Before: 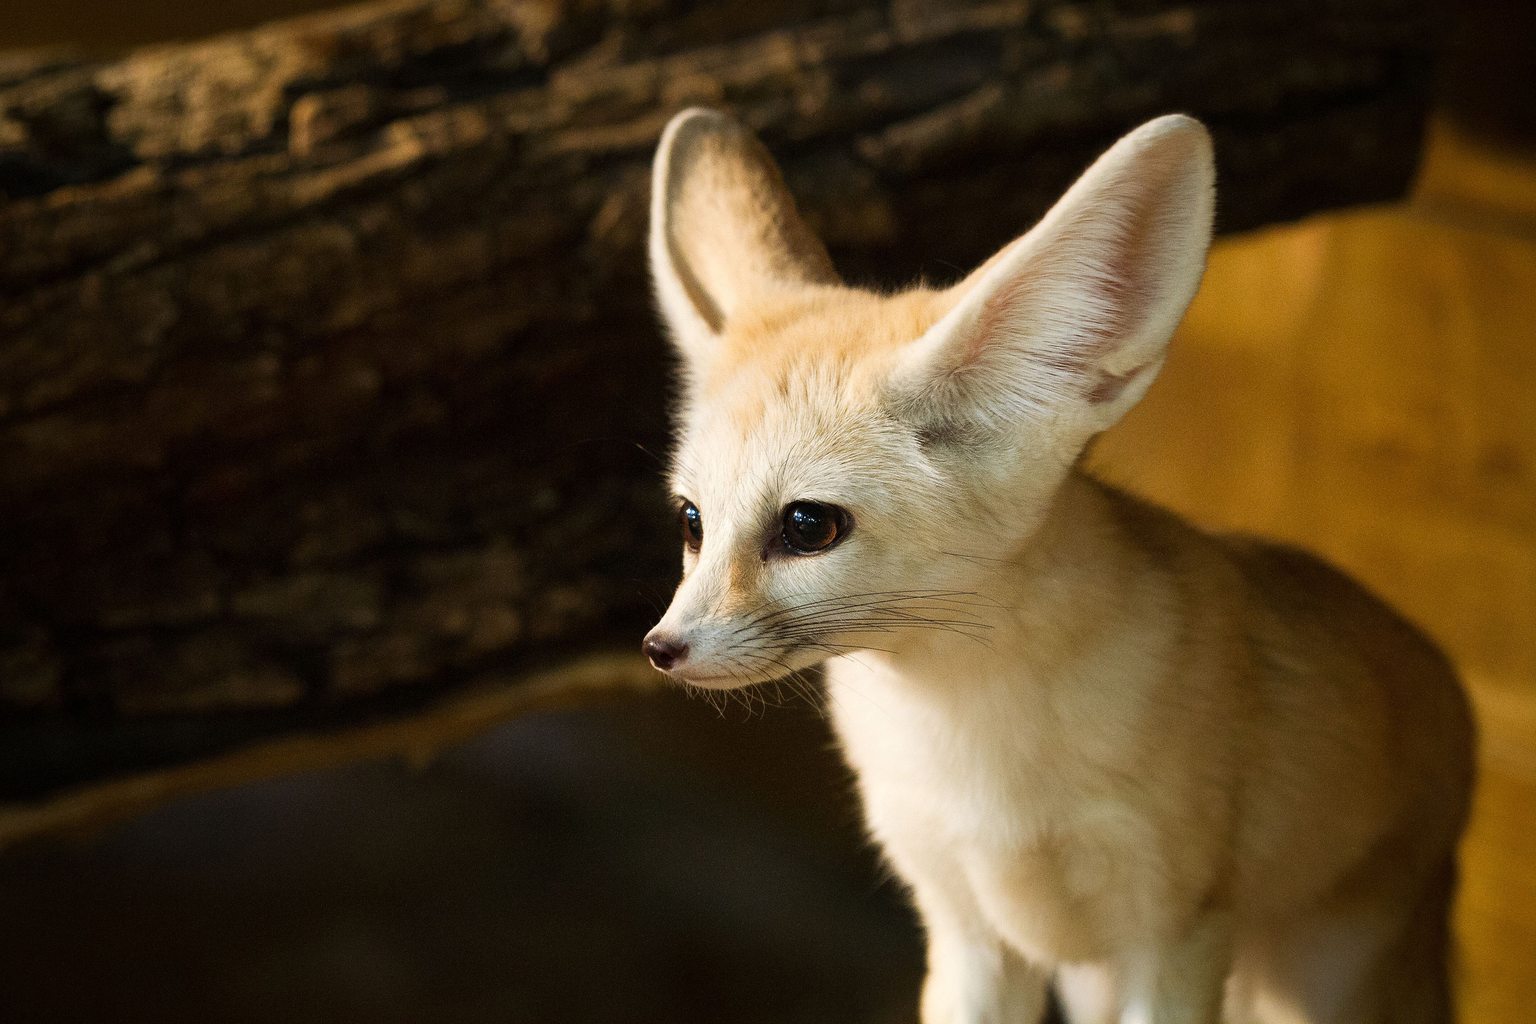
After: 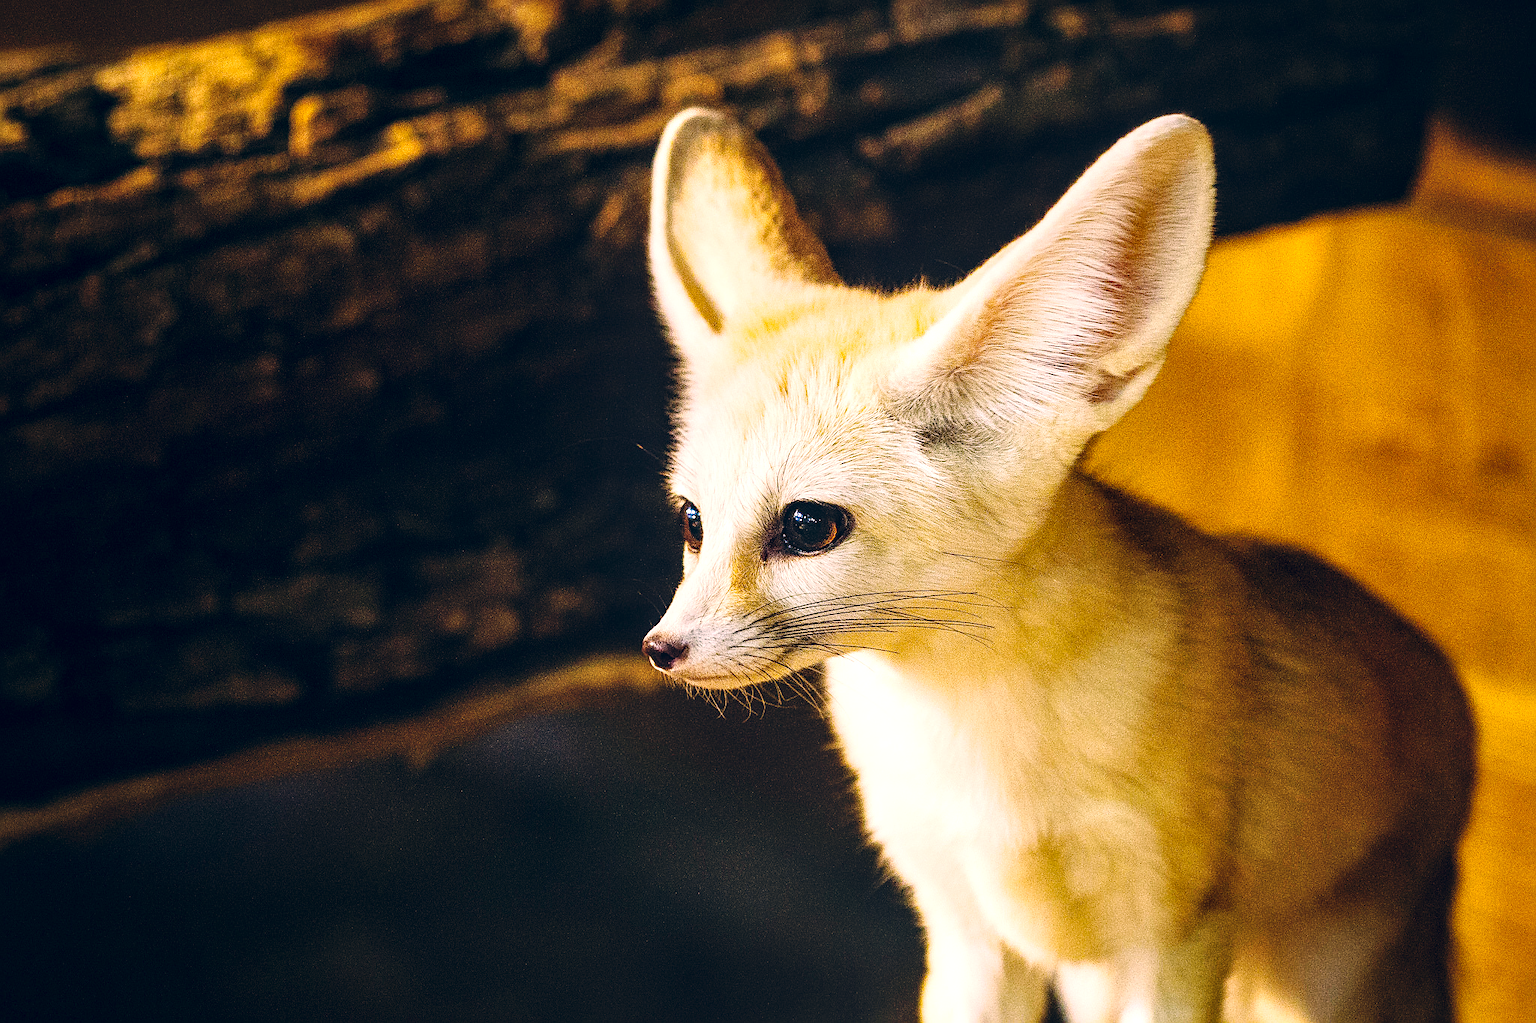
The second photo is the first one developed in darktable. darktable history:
color balance rgb: shadows fall-off 101.54%, linear chroma grading › shadows -8.276%, linear chroma grading › global chroma 9.901%, perceptual saturation grading › global saturation 29.534%, perceptual brilliance grading › highlights 11.636%, mask middle-gray fulcrum 22.764%
exposure: black level correction 0, exposure 0.499 EV, compensate exposure bias true, compensate highlight preservation false
base curve: curves: ch0 [(0, 0) (0.036, 0.025) (0.121, 0.166) (0.206, 0.329) (0.605, 0.79) (1, 1)], preserve colors none
color correction: highlights a* 14.44, highlights b* 5.89, shadows a* -5.96, shadows b* -15.13, saturation 0.854
local contrast: on, module defaults
sharpen: on, module defaults
